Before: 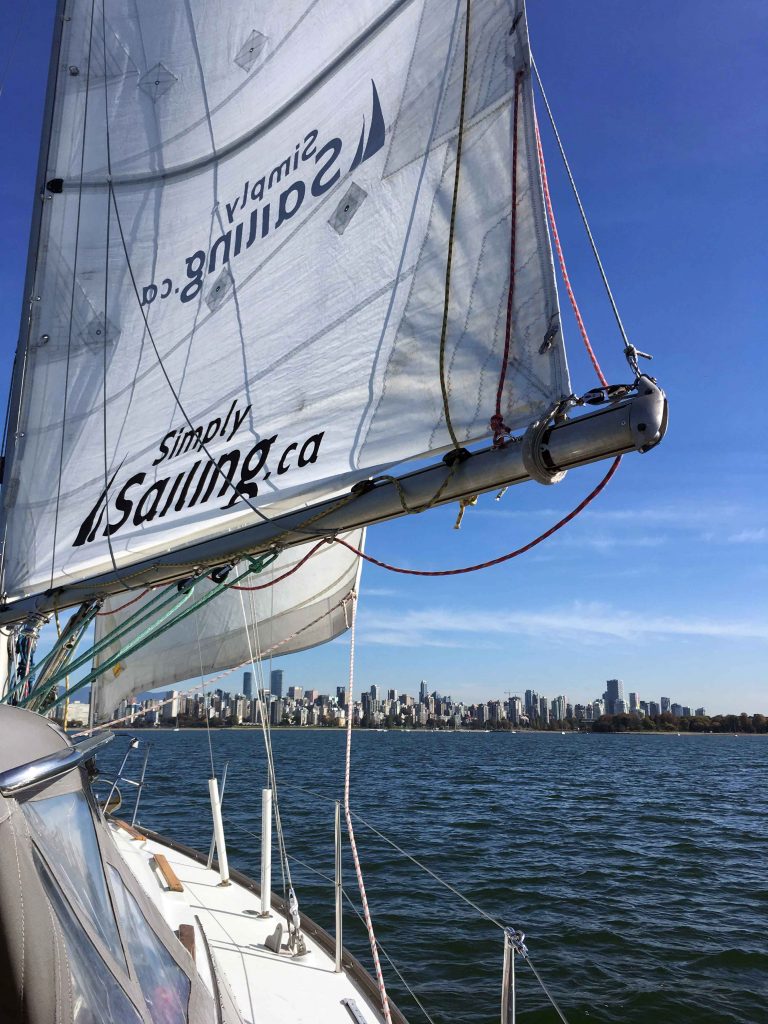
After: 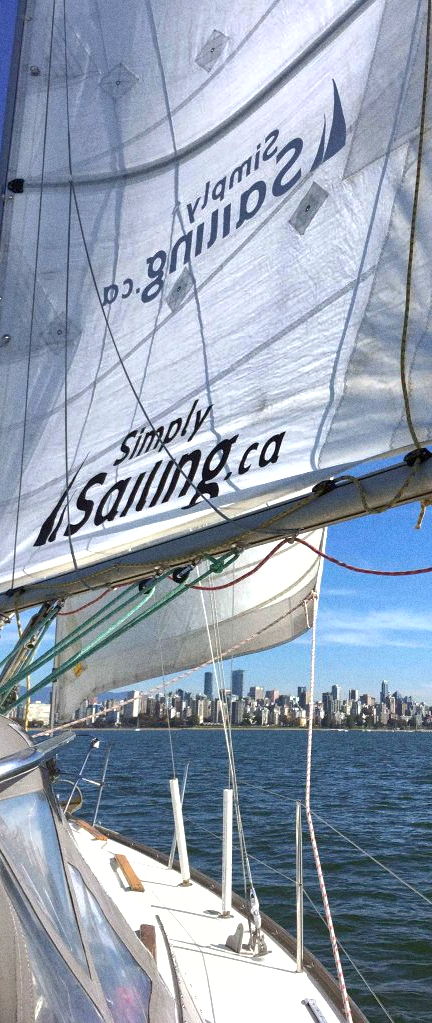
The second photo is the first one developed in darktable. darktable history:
exposure: exposure 0.507 EV, compensate highlight preservation false
shadows and highlights: on, module defaults
crop: left 5.114%, right 38.589%
grain: on, module defaults
